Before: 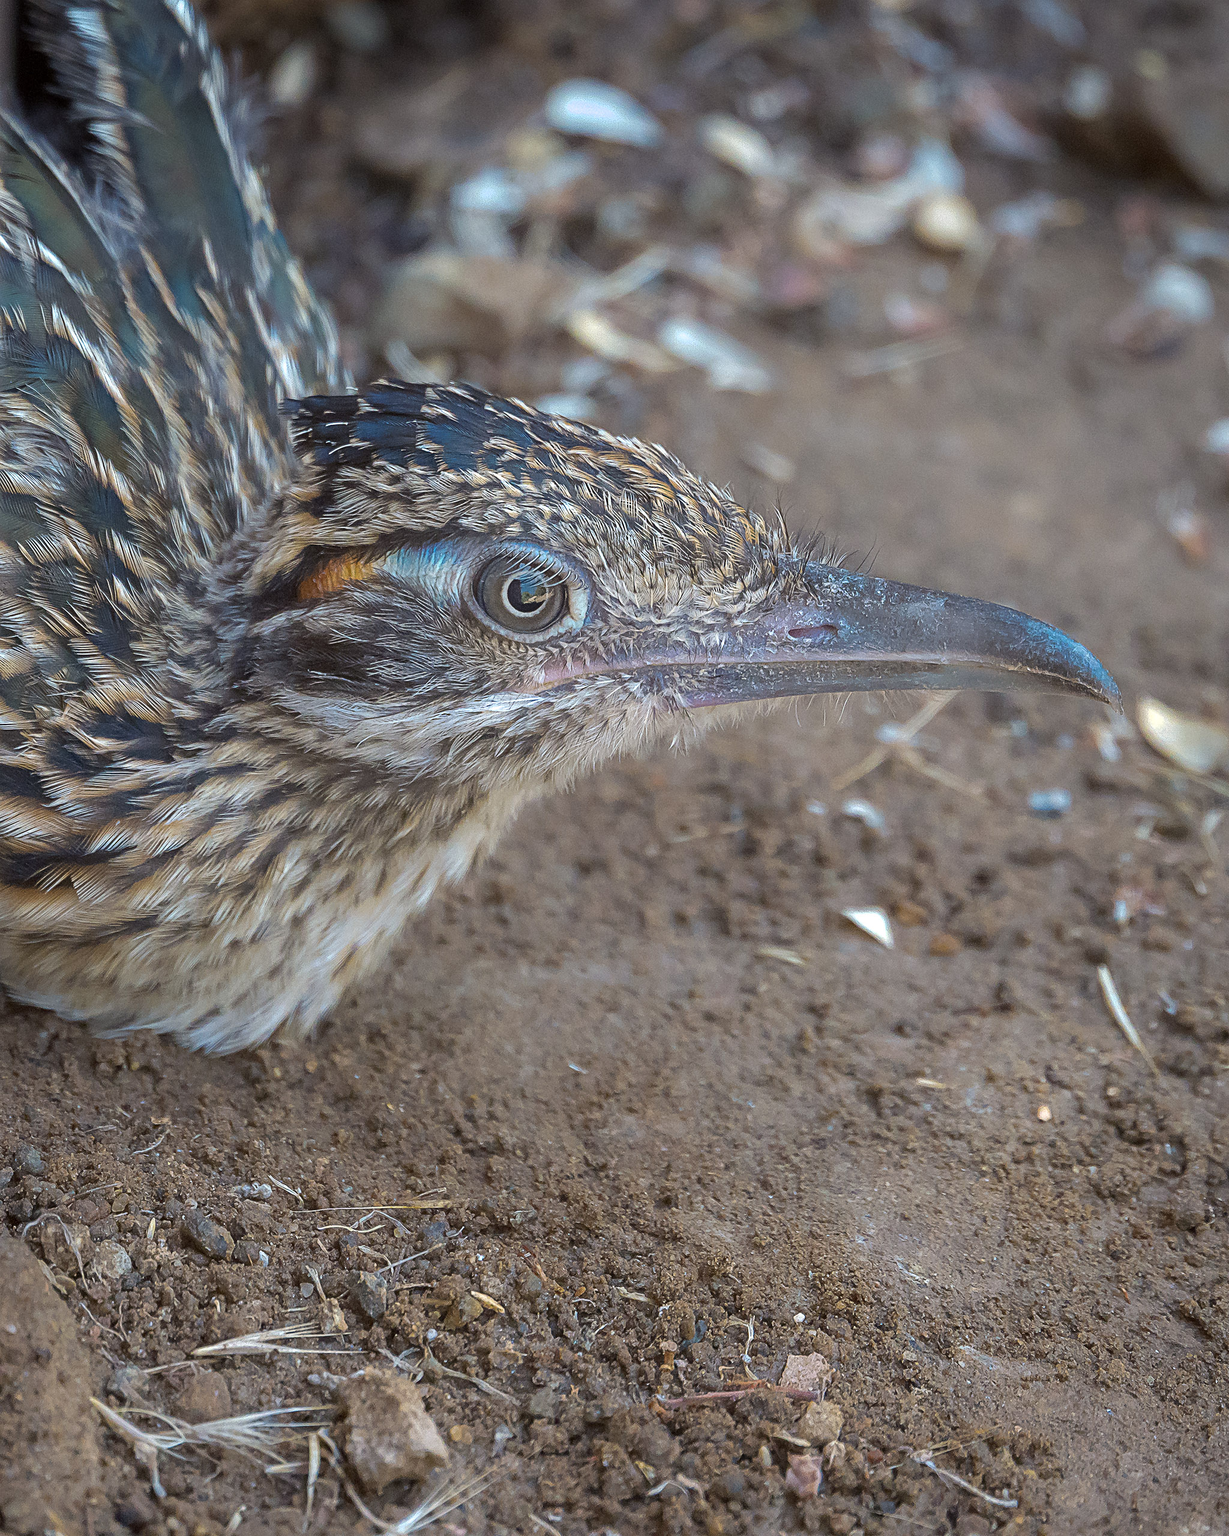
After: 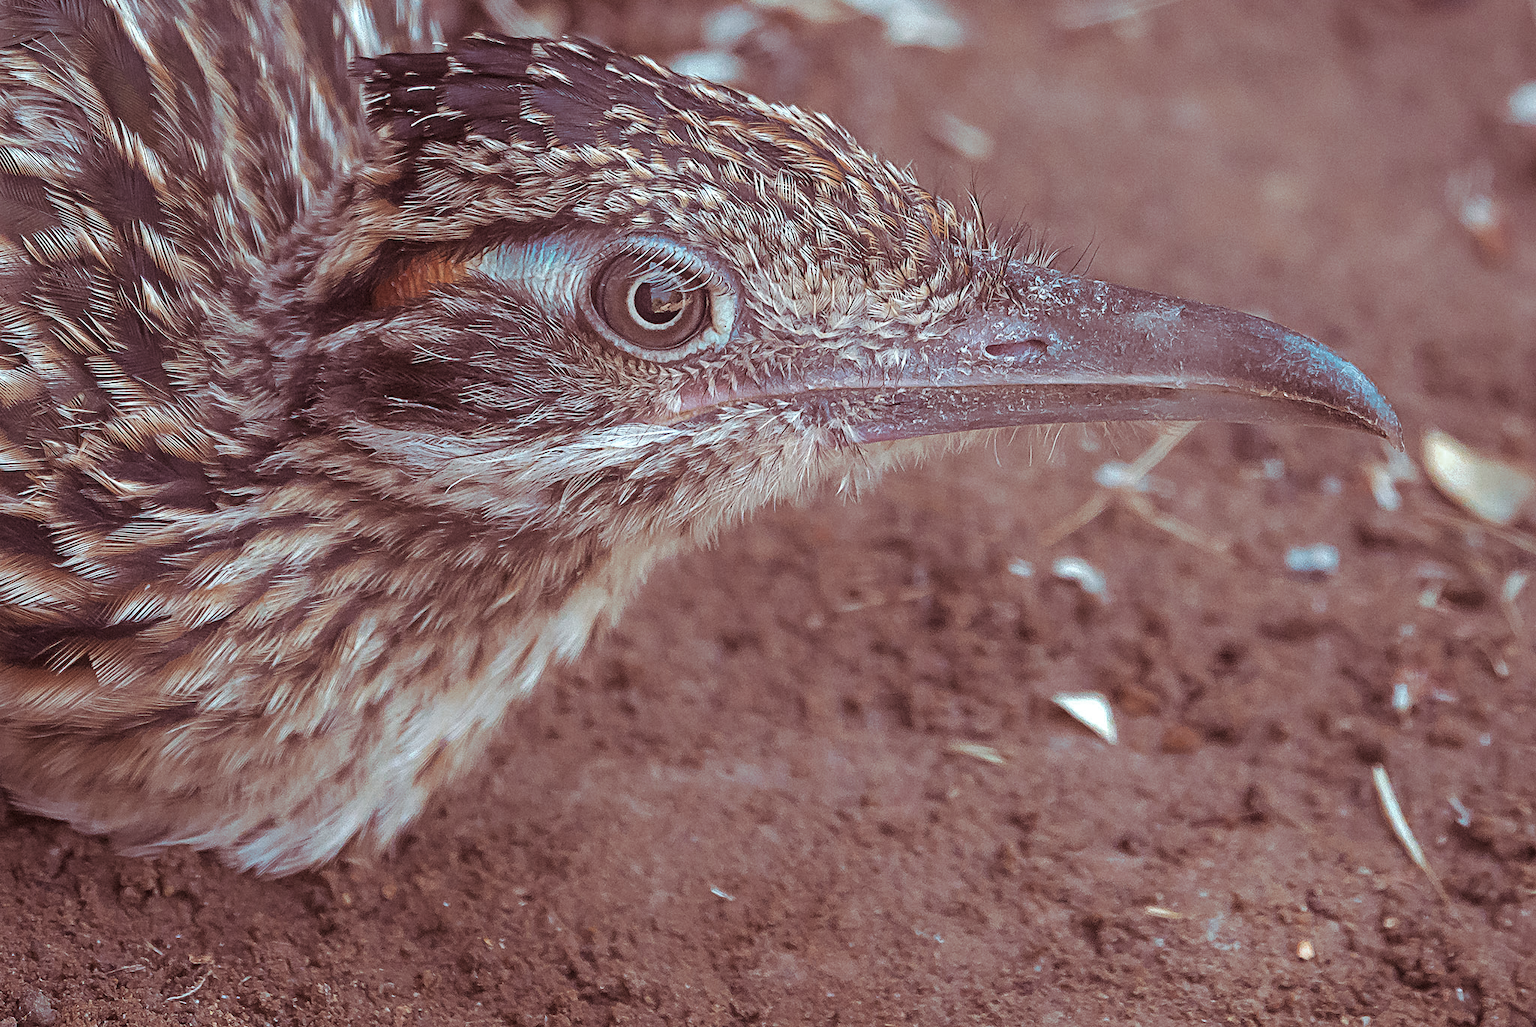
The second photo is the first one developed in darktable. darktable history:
color zones: curves: ch0 [(0, 0.299) (0.25, 0.383) (0.456, 0.352) (0.736, 0.571)]; ch1 [(0, 0.63) (0.151, 0.568) (0.254, 0.416) (0.47, 0.558) (0.732, 0.37) (0.909, 0.492)]; ch2 [(0.004, 0.604) (0.158, 0.443) (0.257, 0.403) (0.761, 0.468)]
split-toning: highlights › hue 180°
crop and rotate: top 23.043%, bottom 23.437%
